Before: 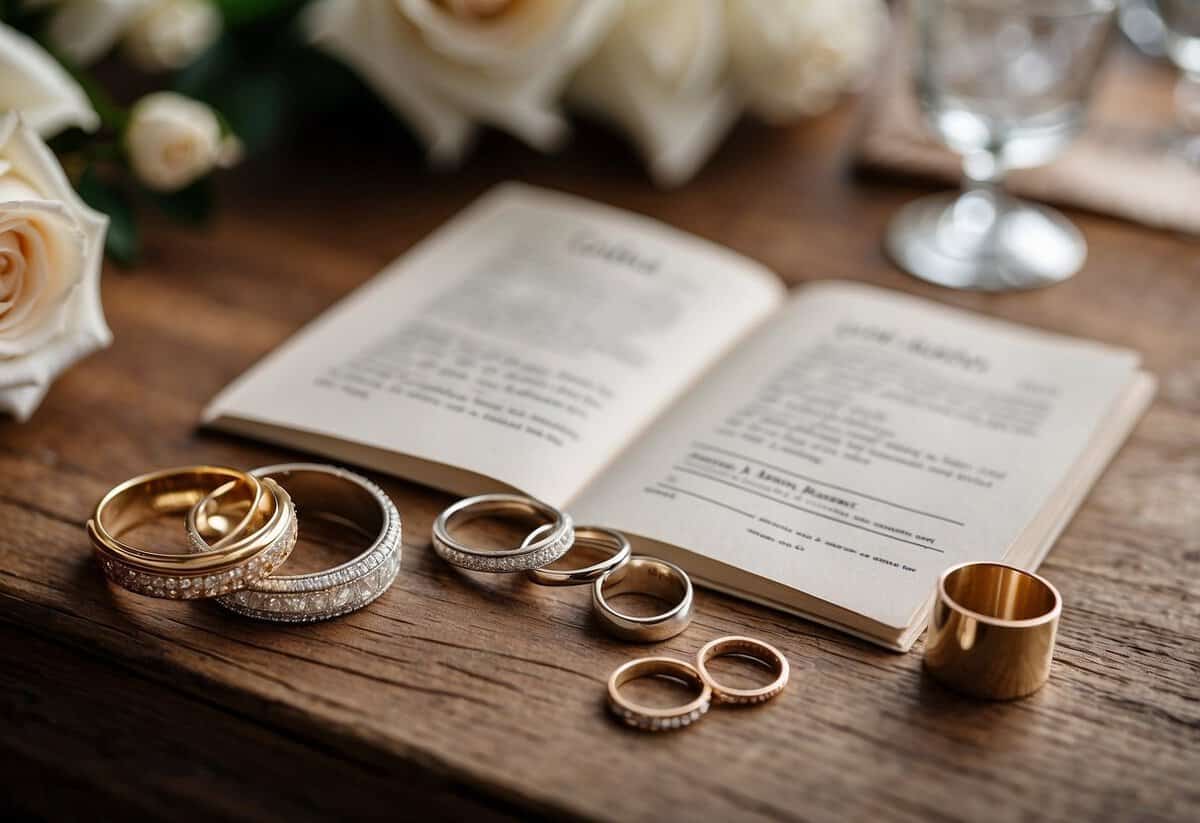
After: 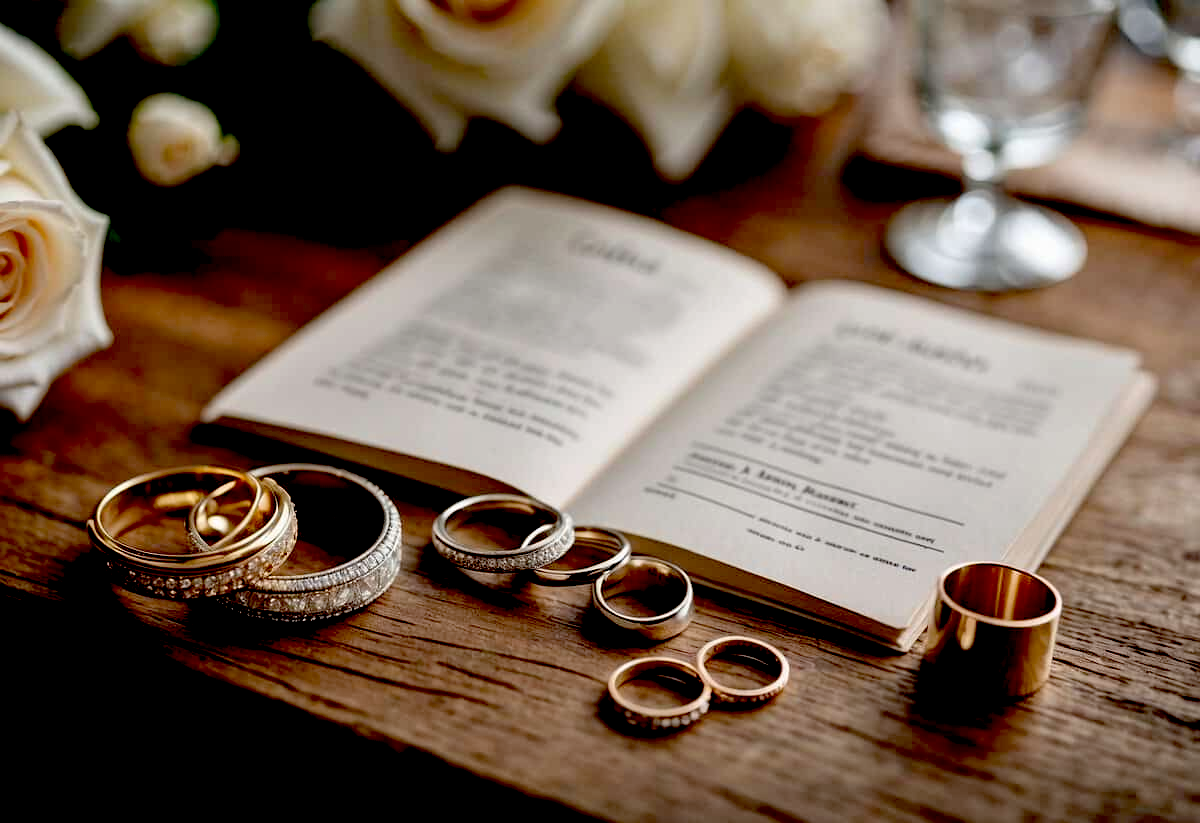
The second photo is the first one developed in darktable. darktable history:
exposure: black level correction 0.057, compensate highlight preservation false
